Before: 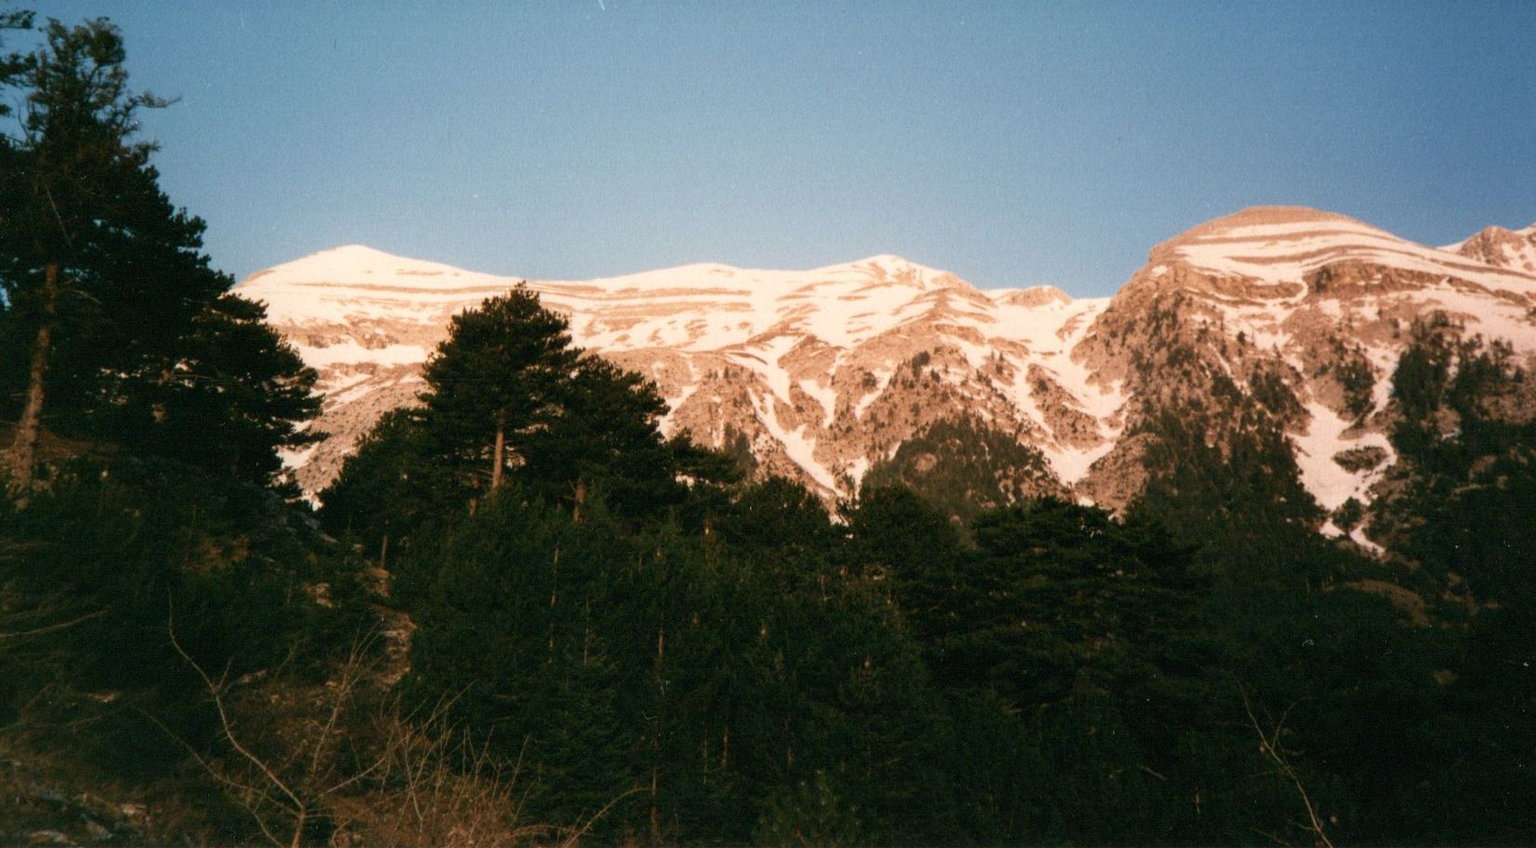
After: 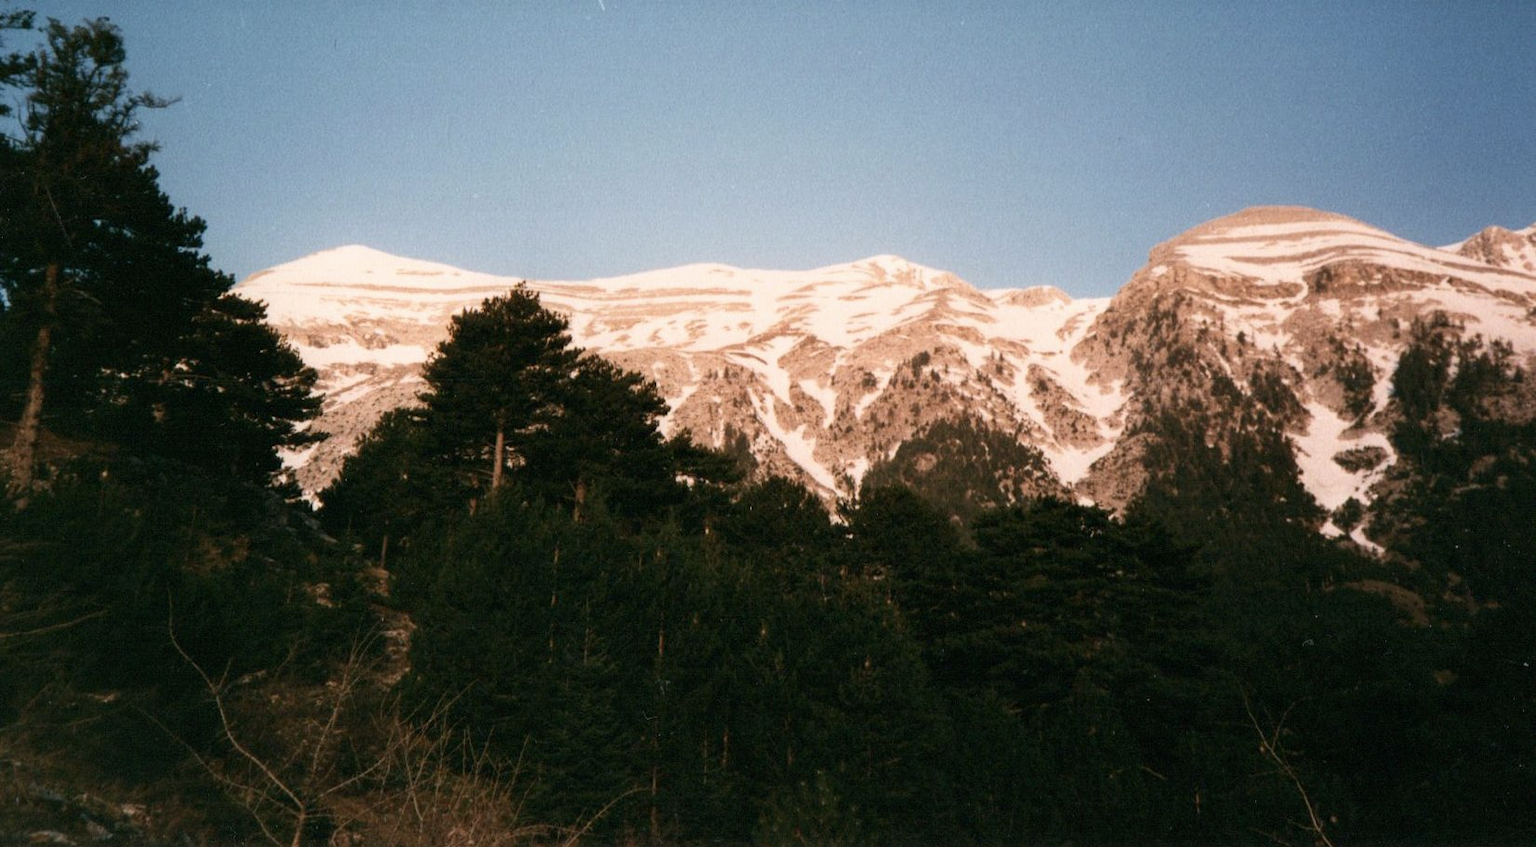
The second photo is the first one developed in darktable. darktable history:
exposure: exposure -0.041 EV, compensate highlight preservation false
white balance: red 1.004, blue 1.024
contrast brightness saturation: contrast 0.11, saturation -0.17
